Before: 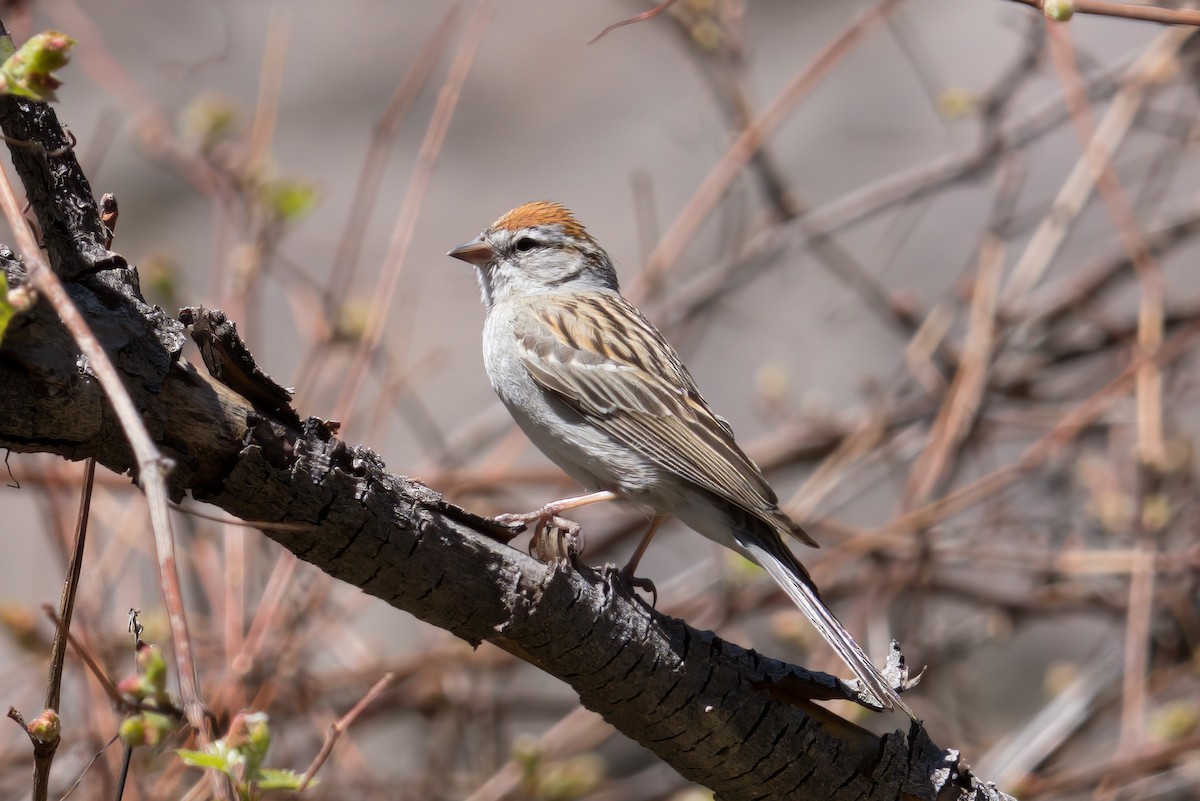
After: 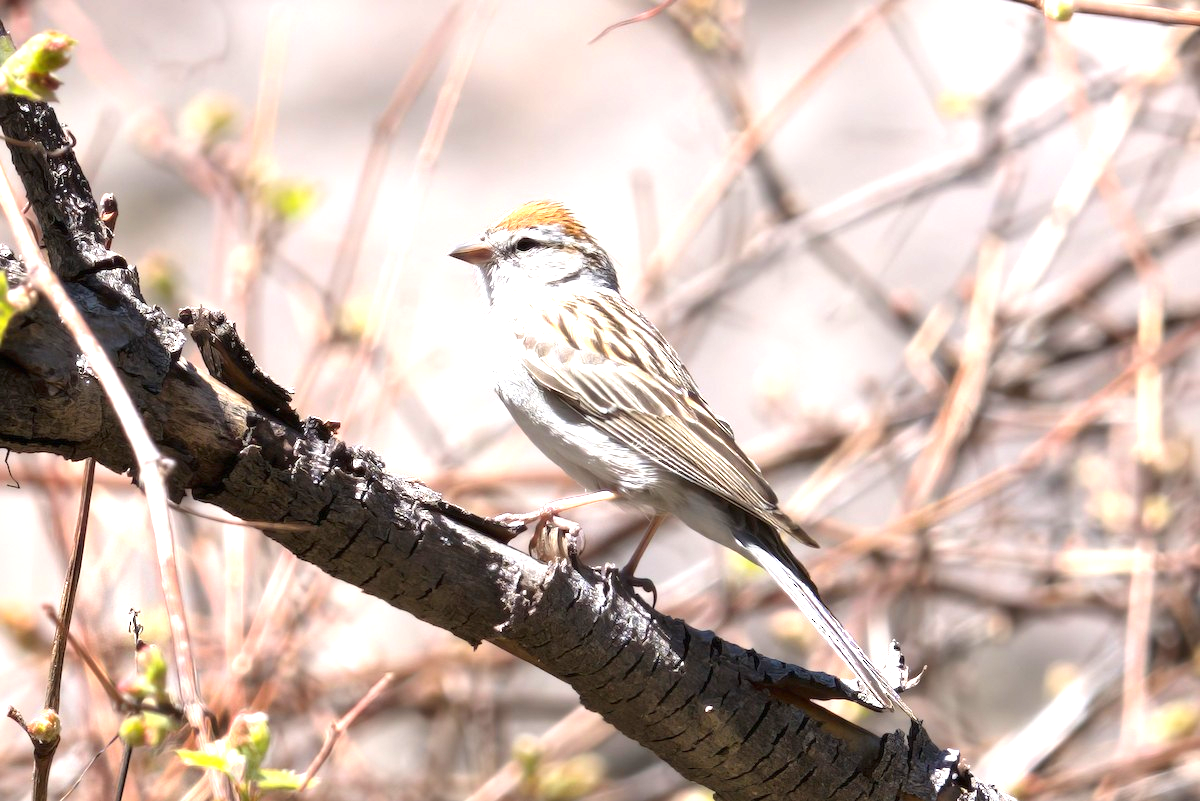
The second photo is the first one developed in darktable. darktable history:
exposure: black level correction 0, exposure 1.461 EV, compensate highlight preservation false
